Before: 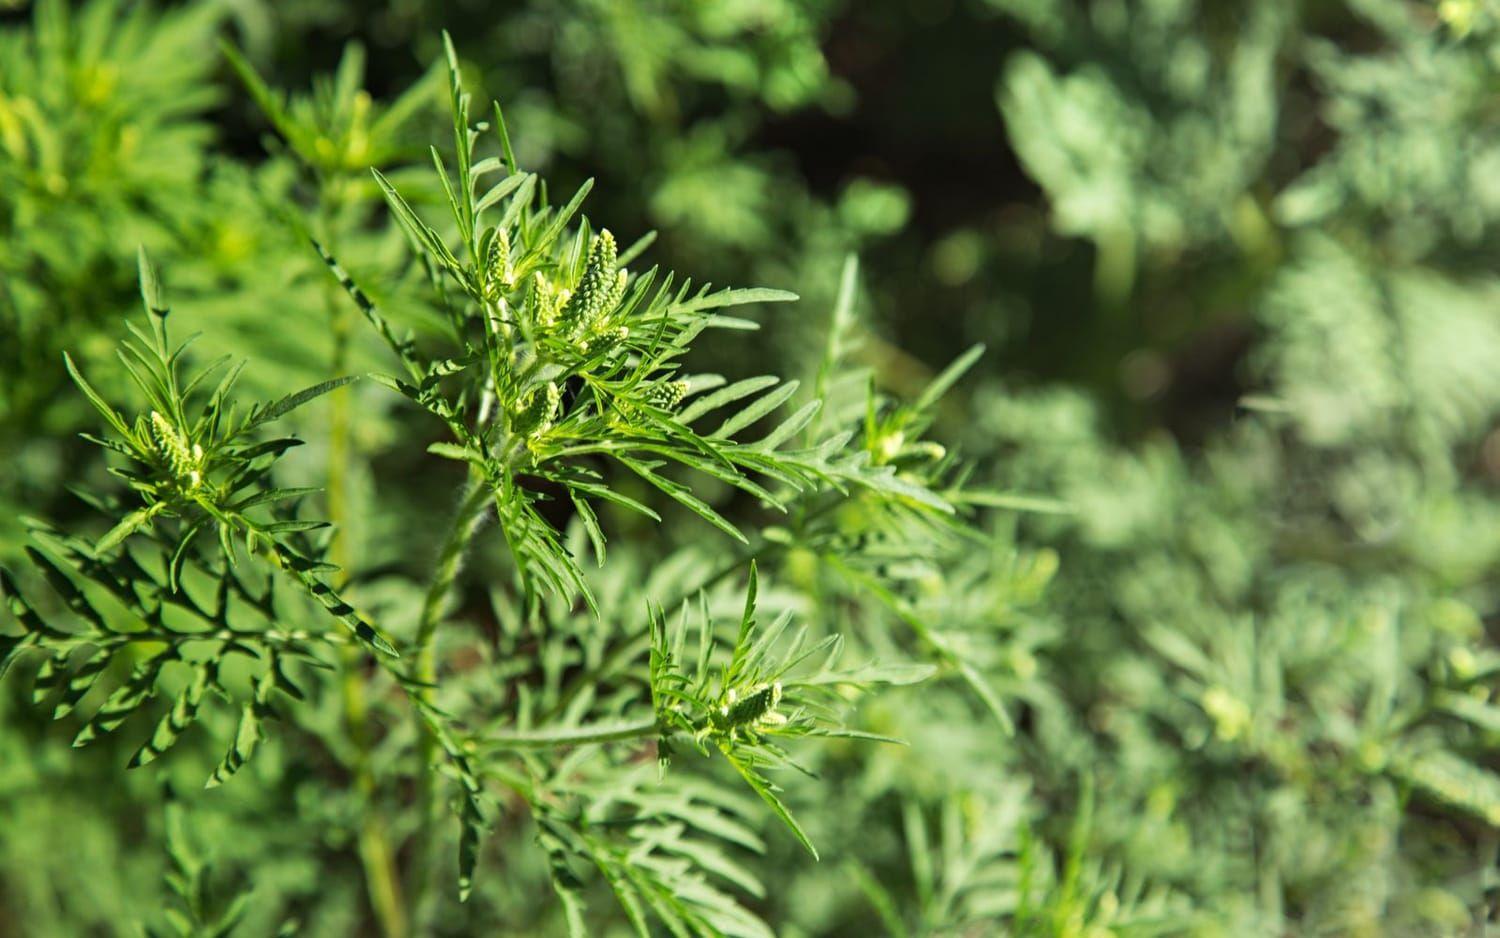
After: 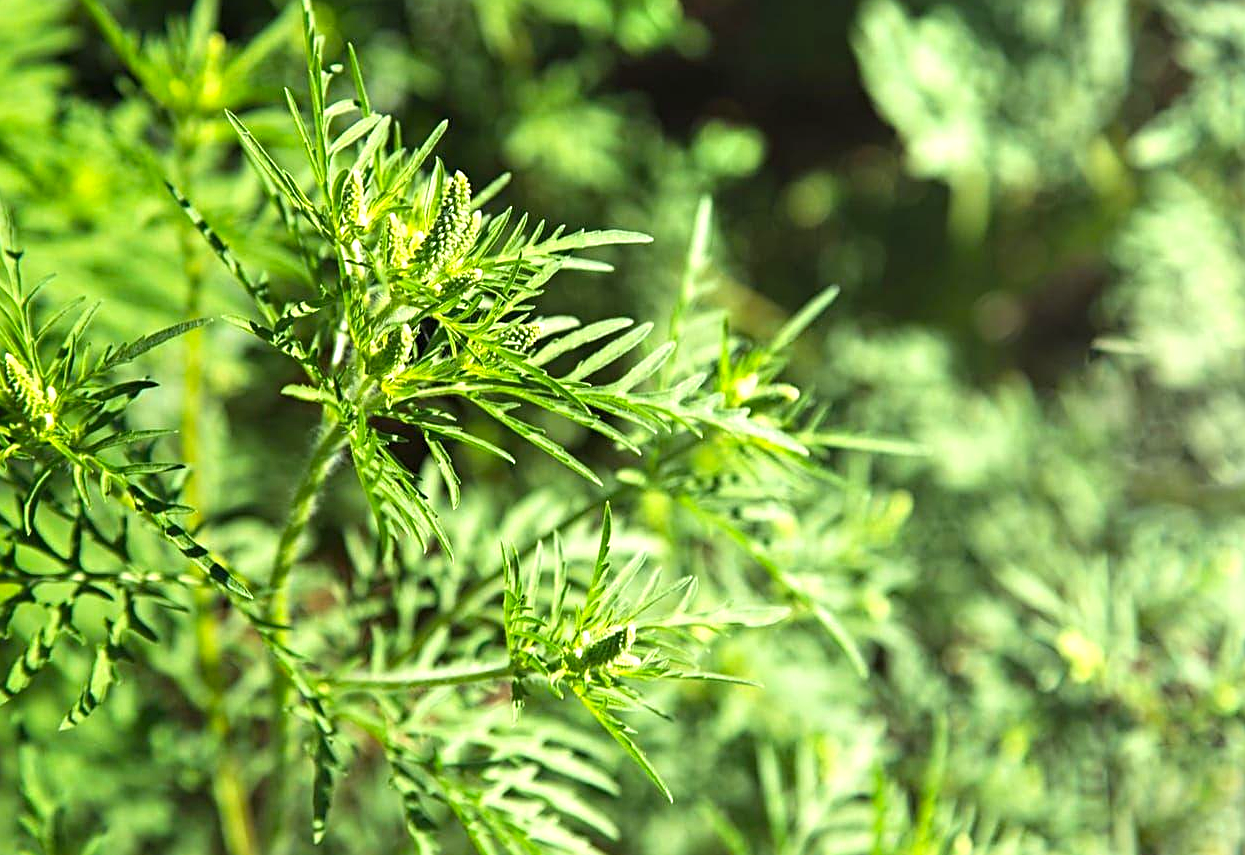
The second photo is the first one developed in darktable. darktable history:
sharpen: on, module defaults
crop: left 9.792%, top 6.224%, right 7.162%, bottom 2.529%
exposure: black level correction 0, exposure 0.691 EV, compensate highlight preservation false
color balance rgb: perceptual saturation grading › global saturation 6.979%, perceptual saturation grading › shadows 5.072%
